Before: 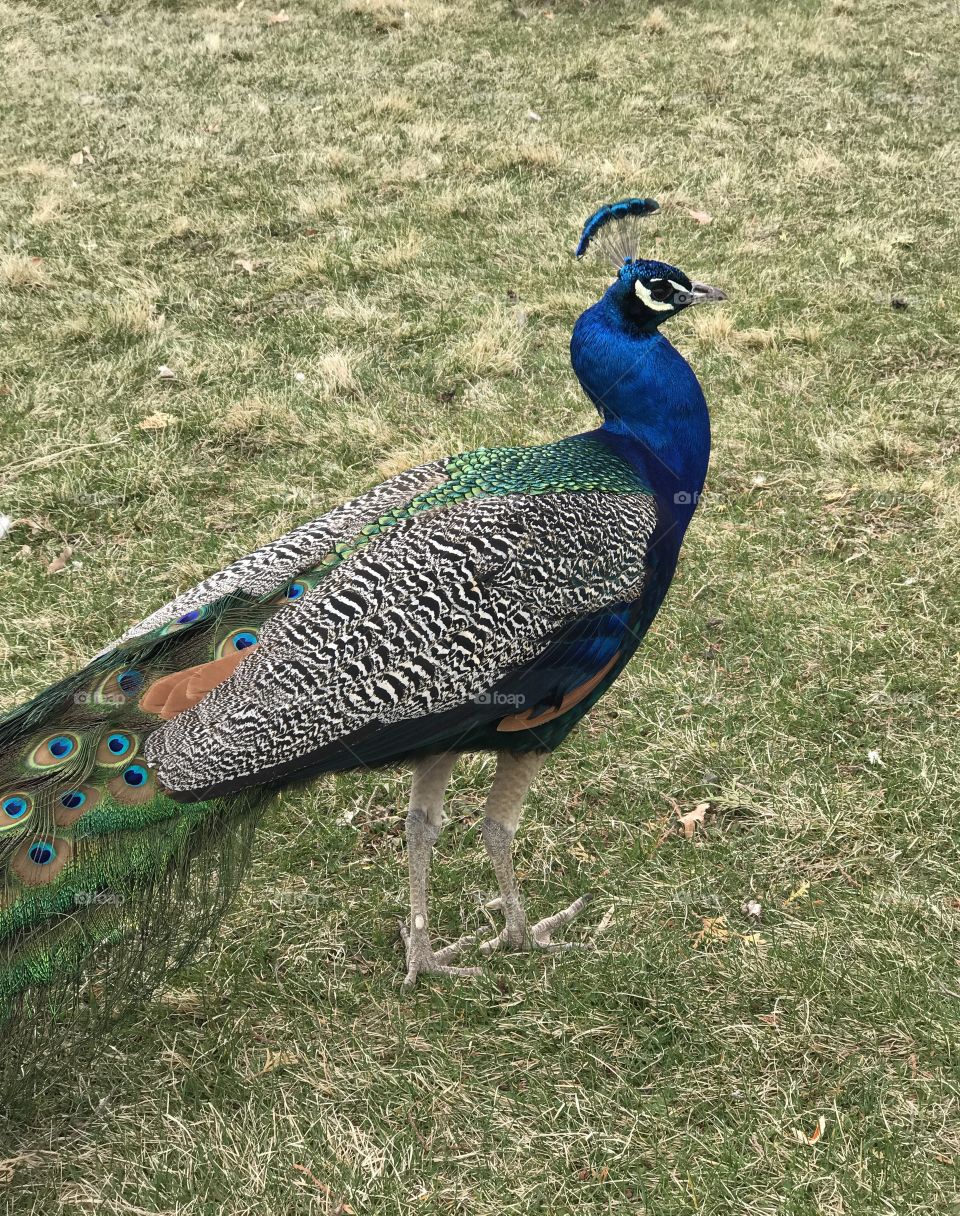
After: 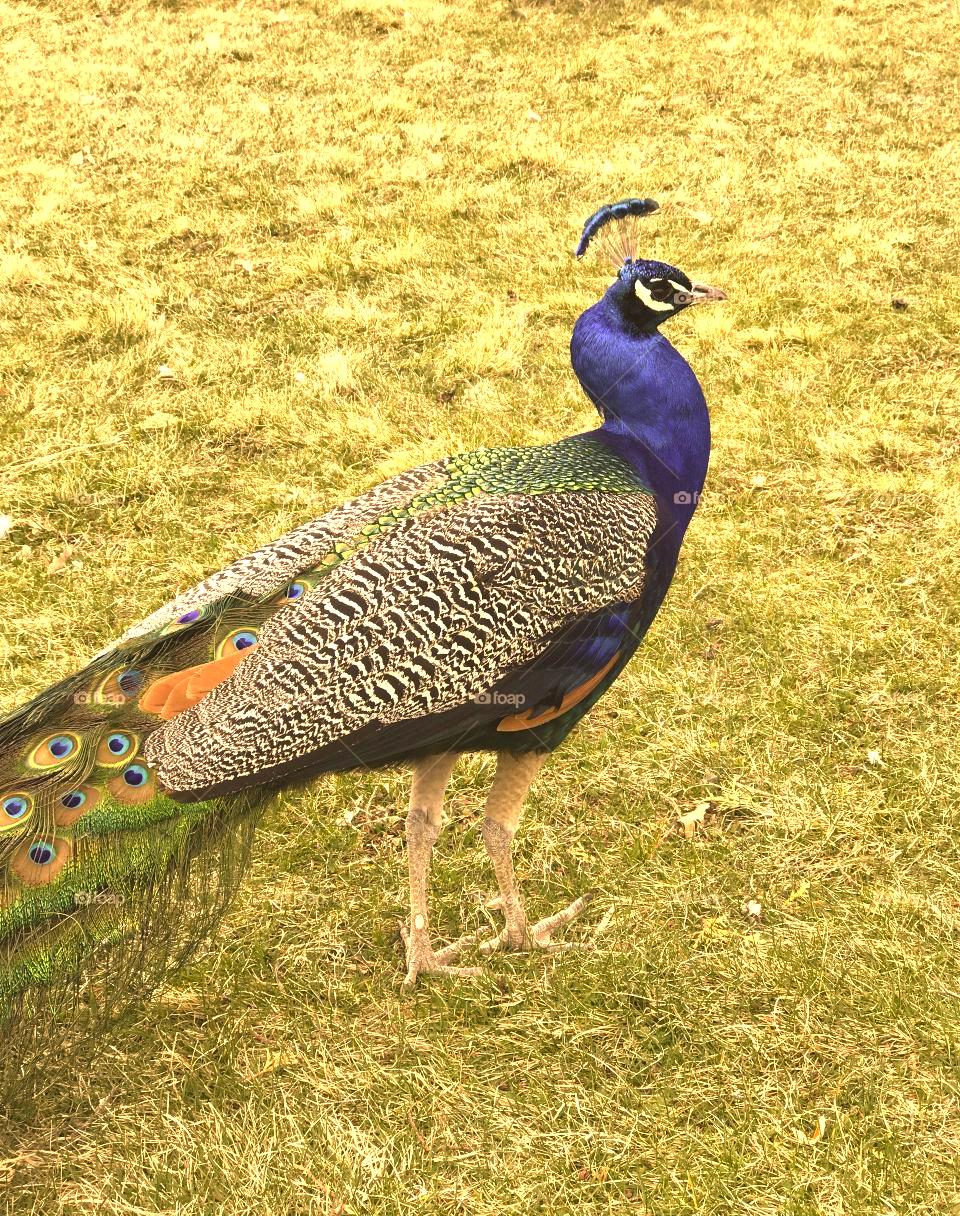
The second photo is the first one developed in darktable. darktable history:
color correction: highlights a* 18.59, highlights b* 34.97, shadows a* 1.04, shadows b* 6.62, saturation 1.03
exposure: black level correction -0.005, exposure 1.007 EV, compensate highlight preservation false
